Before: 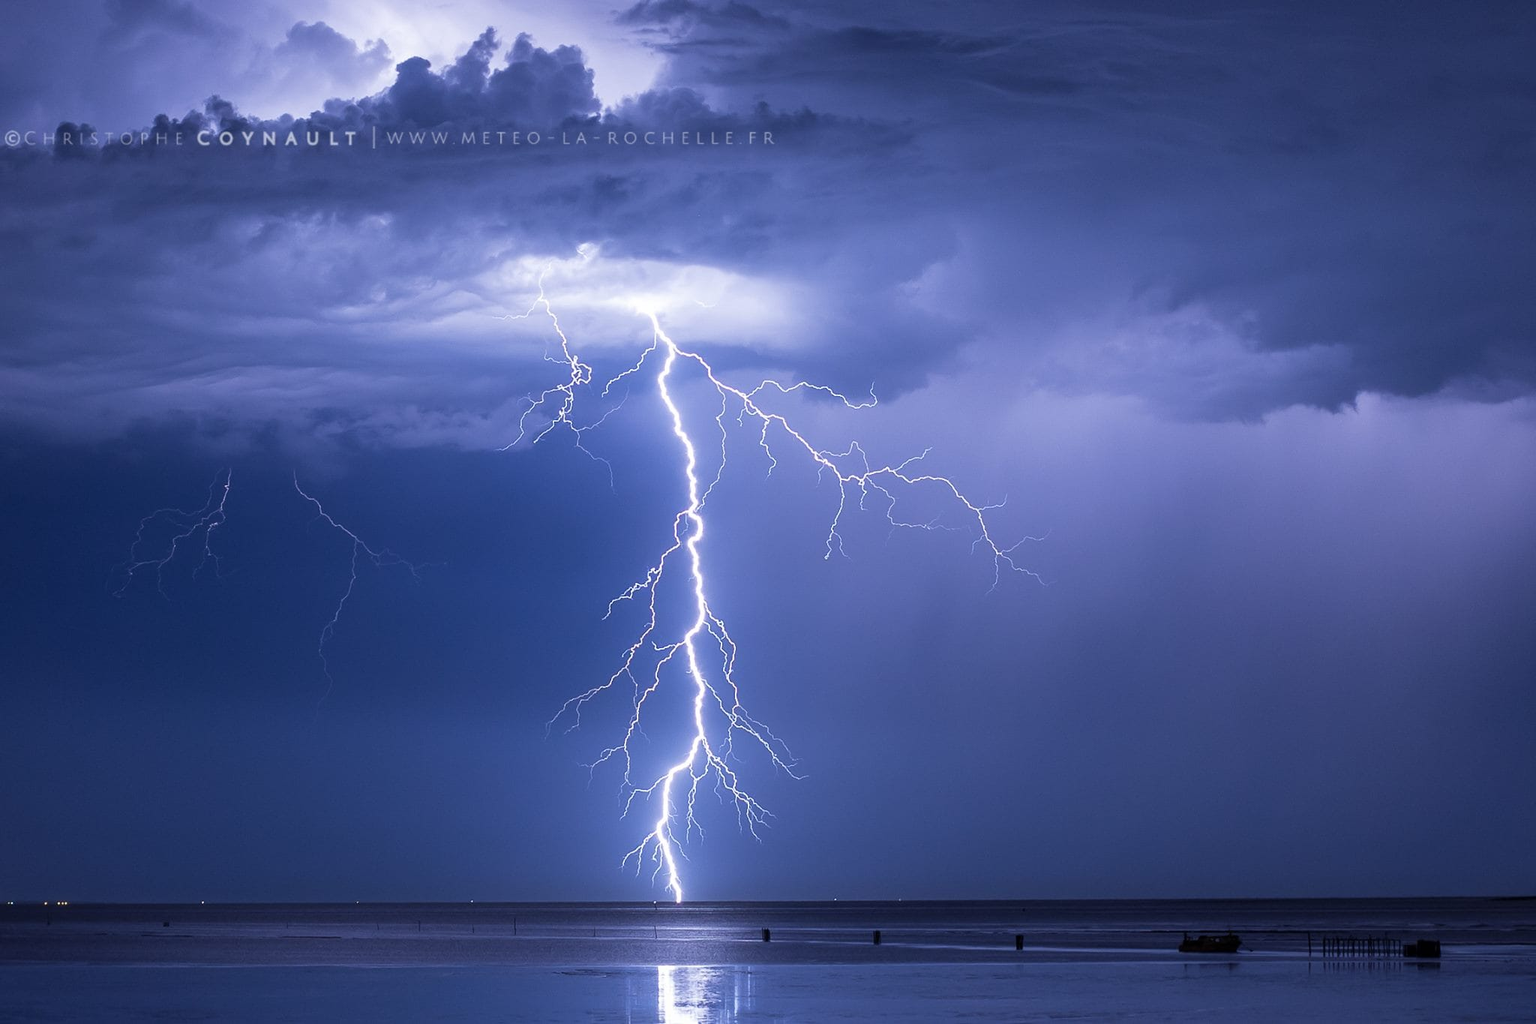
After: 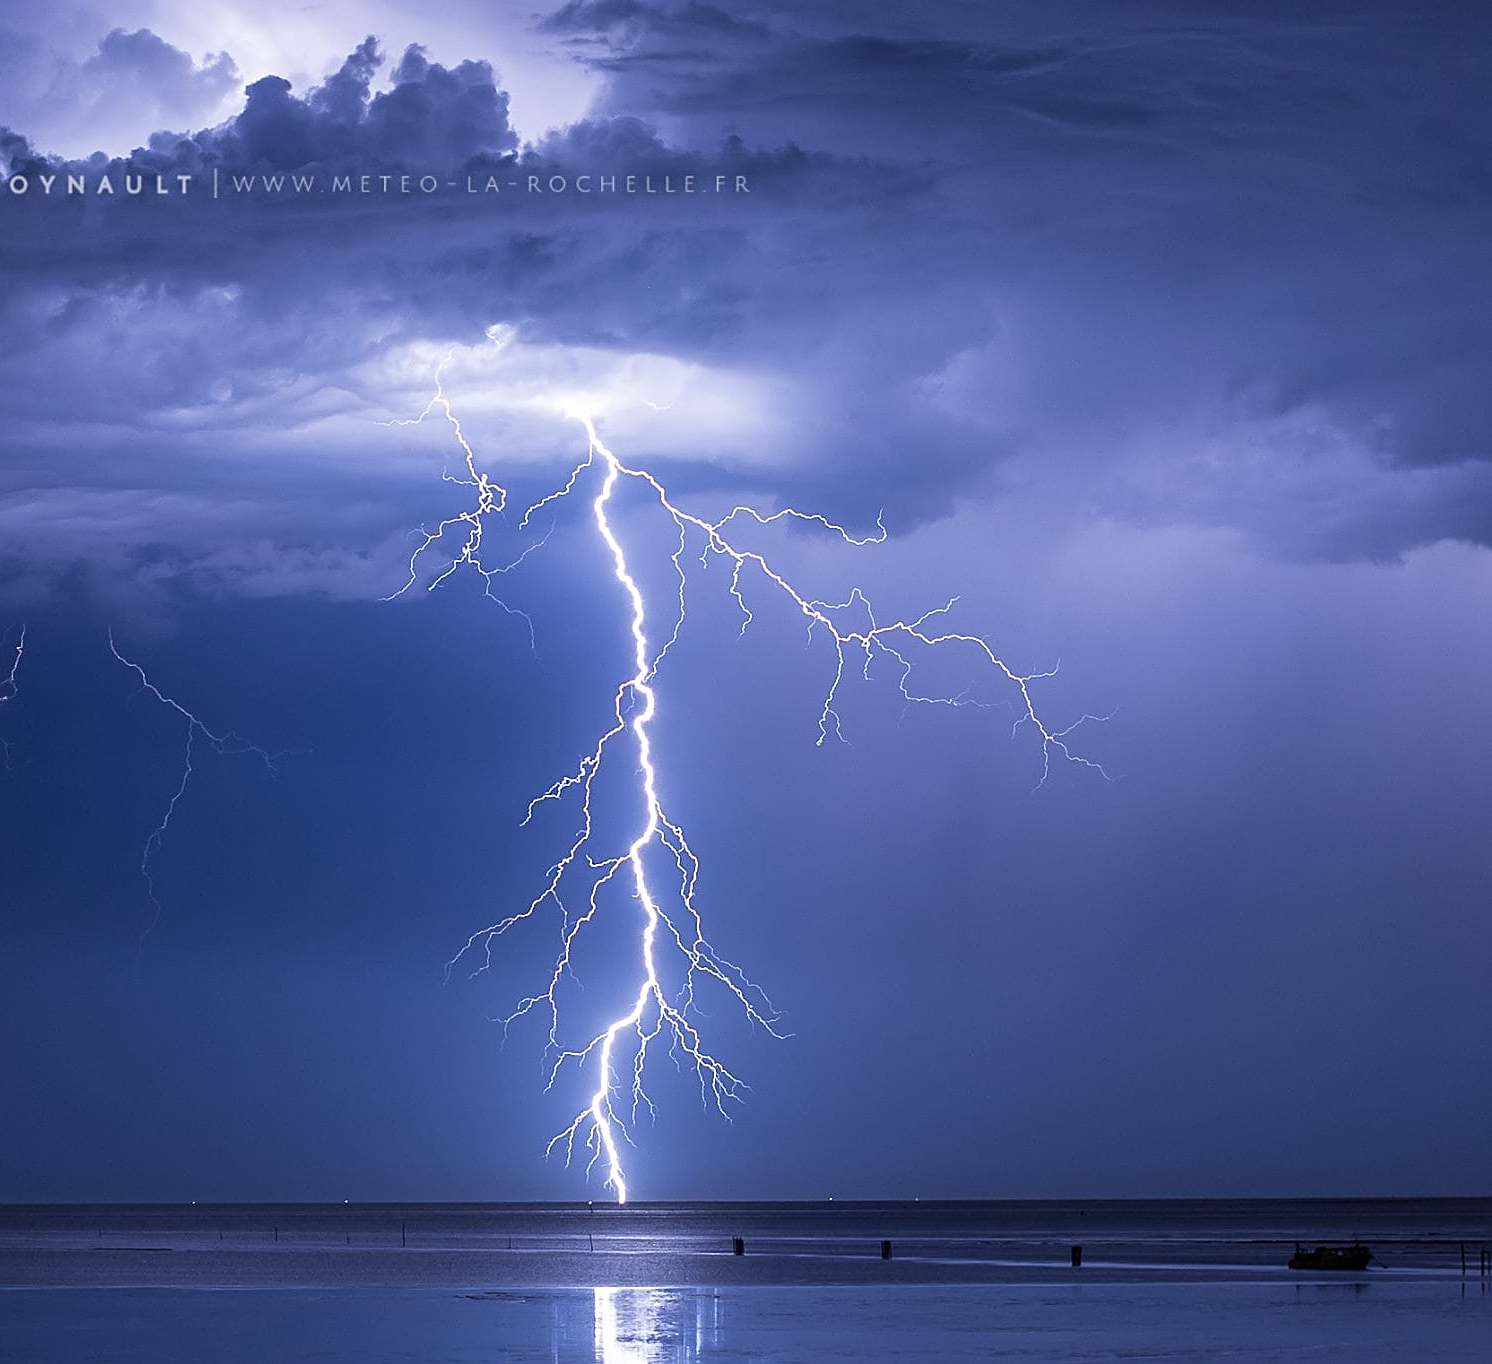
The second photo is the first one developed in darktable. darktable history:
crop: left 13.858%, right 13.255%
sharpen: on, module defaults
